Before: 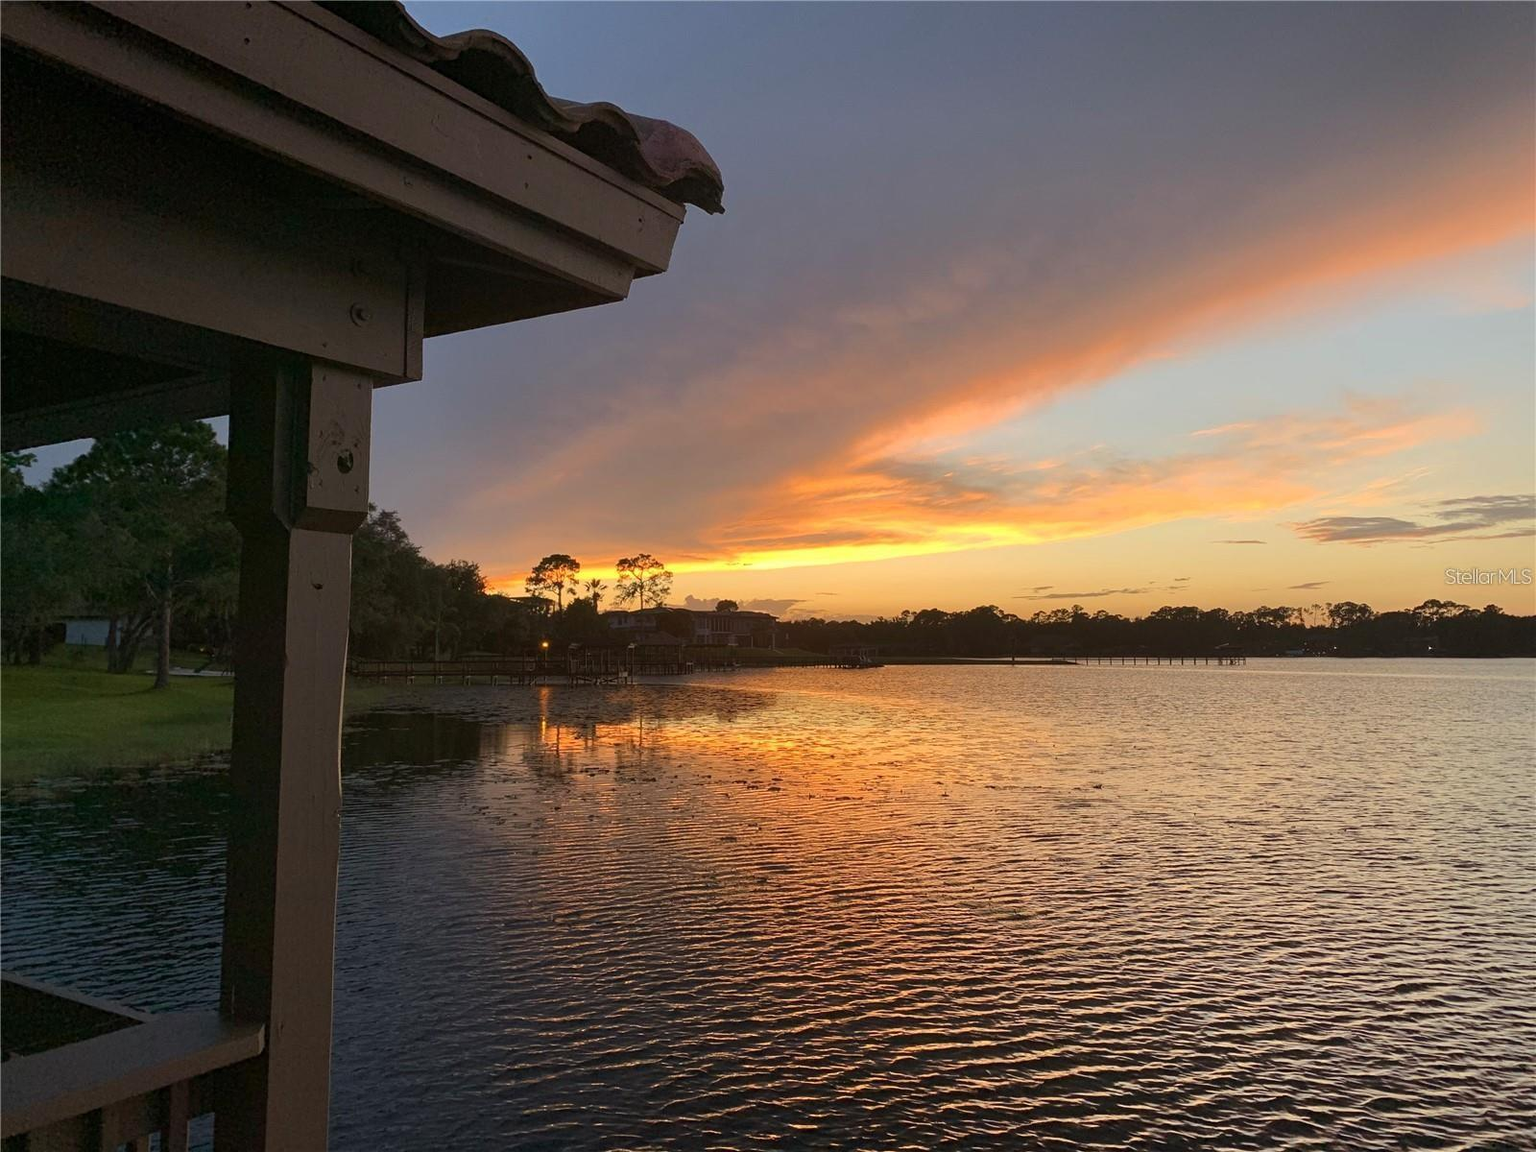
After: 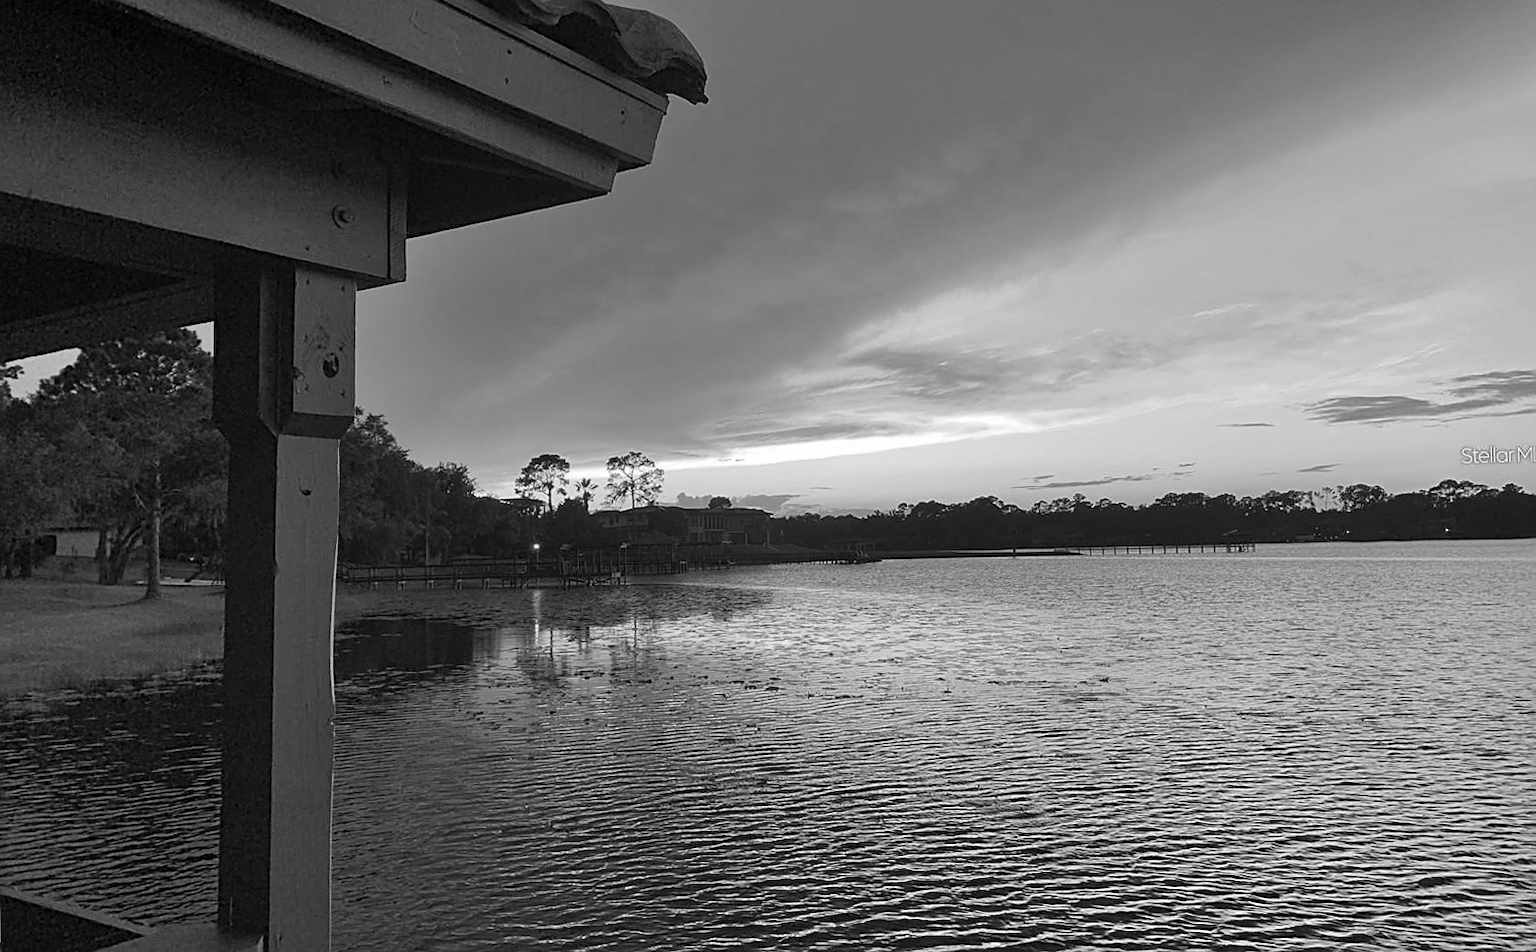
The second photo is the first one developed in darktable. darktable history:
monochrome: a 30.25, b 92.03
crop: top 7.625%, bottom 8.027%
sharpen: on, module defaults
rotate and perspective: rotation -1.32°, lens shift (horizontal) -0.031, crop left 0.015, crop right 0.985, crop top 0.047, crop bottom 0.982
white balance: red 1.123, blue 0.83
shadows and highlights: shadows 49, highlights -41, soften with gaussian
